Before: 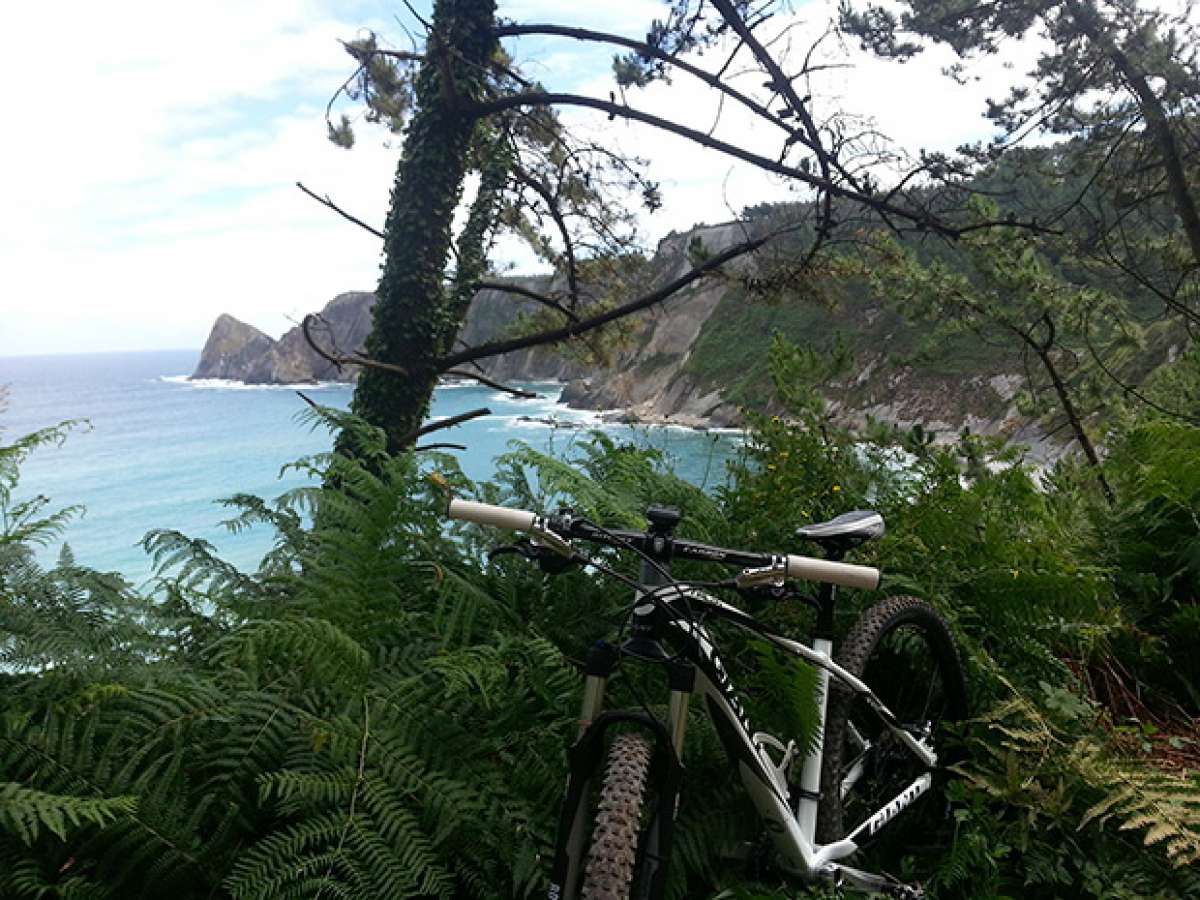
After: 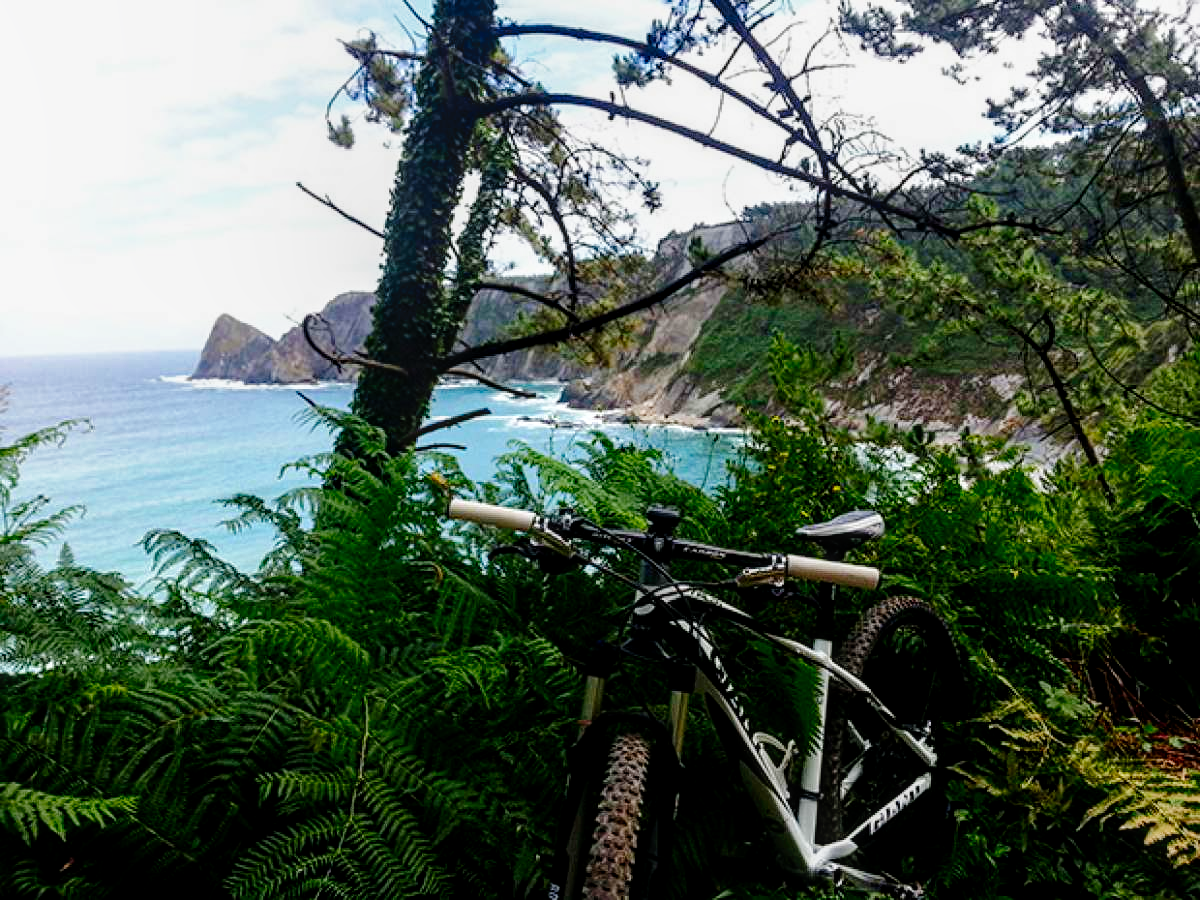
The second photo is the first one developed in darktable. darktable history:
local contrast: detail 130%
tone curve: curves: ch0 [(0, 0) (0.003, 0) (0.011, 0.002) (0.025, 0.004) (0.044, 0.007) (0.069, 0.015) (0.1, 0.025) (0.136, 0.04) (0.177, 0.09) (0.224, 0.152) (0.277, 0.239) (0.335, 0.335) (0.399, 0.43) (0.468, 0.524) (0.543, 0.621) (0.623, 0.712) (0.709, 0.792) (0.801, 0.871) (0.898, 0.951) (1, 1)], preserve colors none
color correction: saturation 1.32
shadows and highlights: shadows -20, white point adjustment -2, highlights -35
